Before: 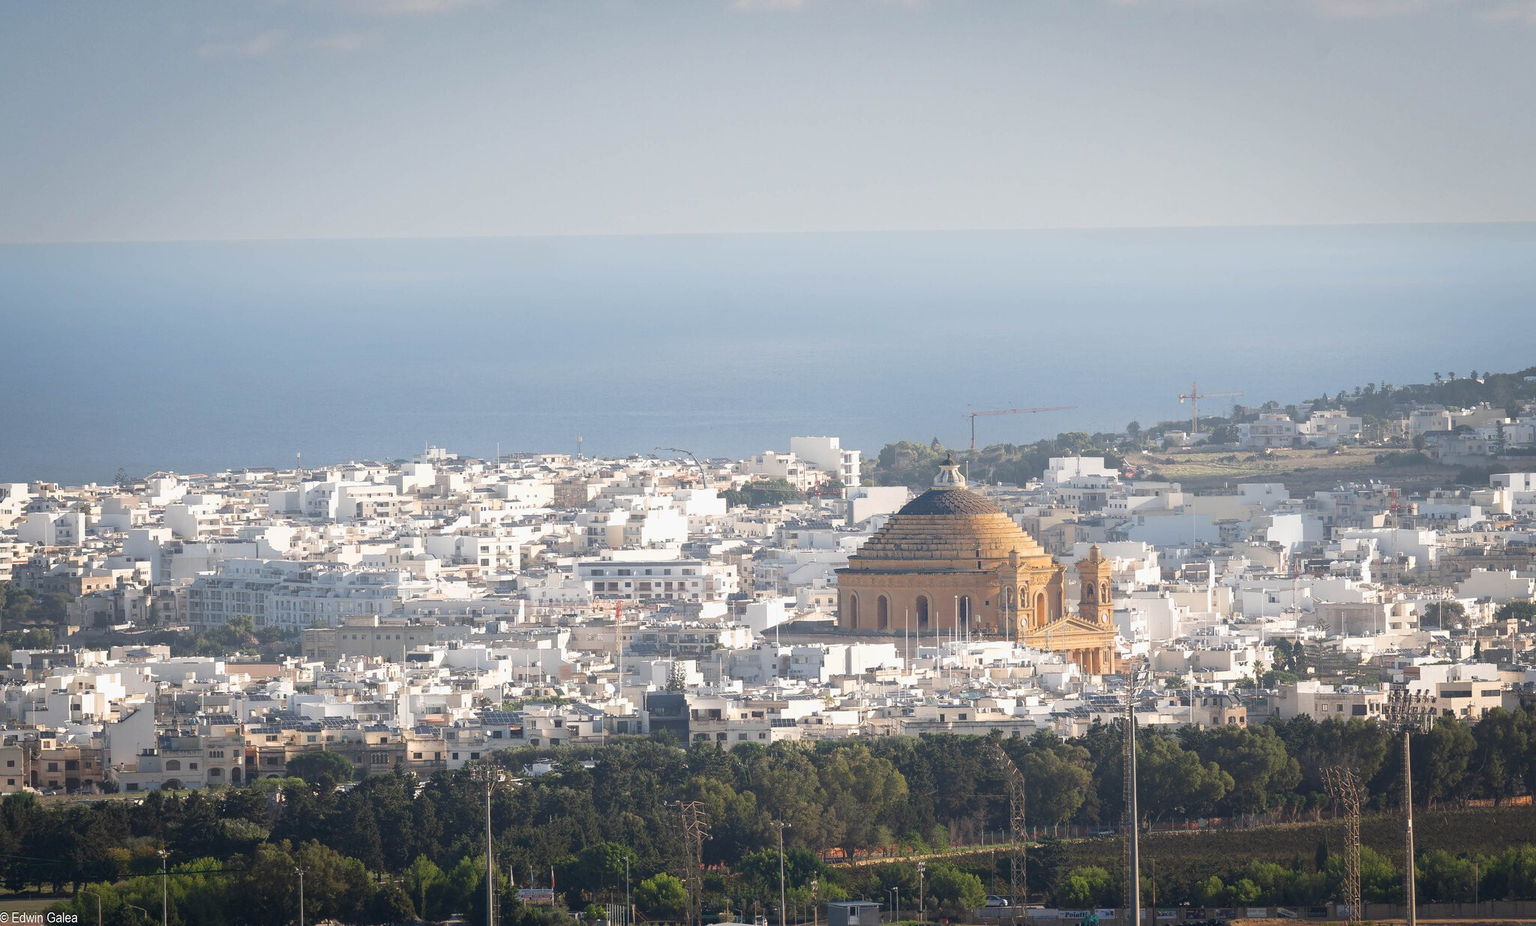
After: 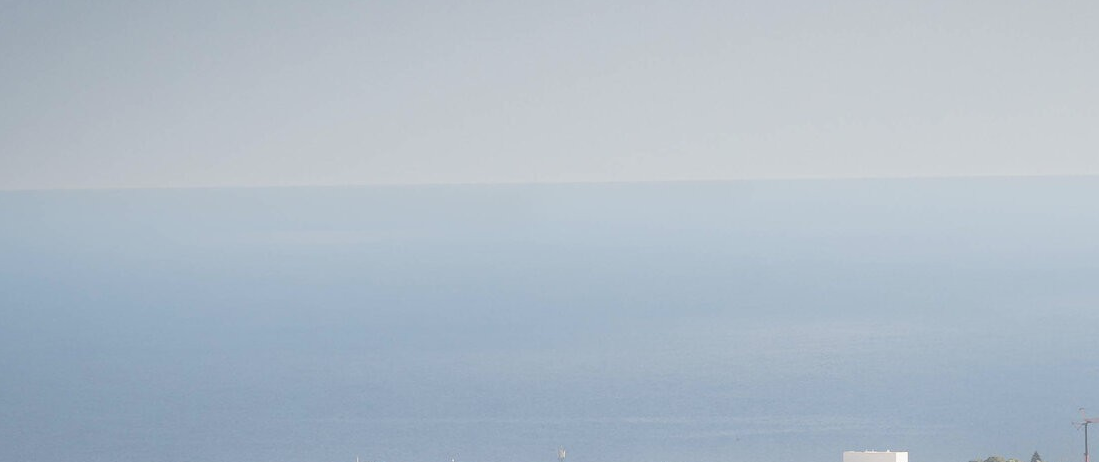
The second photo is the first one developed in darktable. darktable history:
contrast brightness saturation: saturation -0.094
crop: left 10.346%, top 10.649%, right 35.954%, bottom 51.835%
